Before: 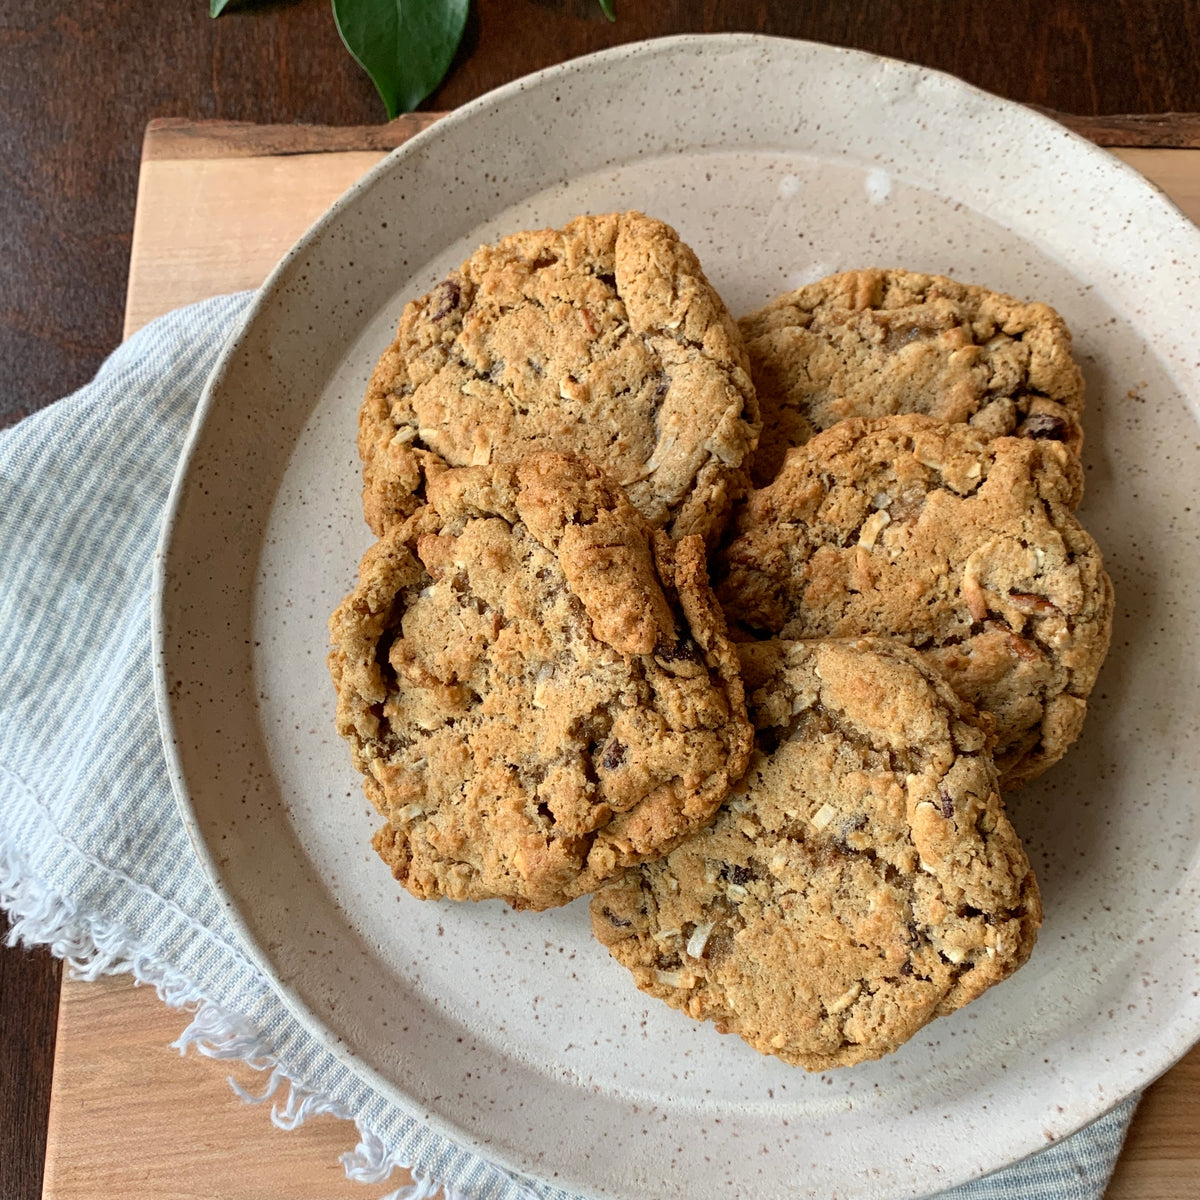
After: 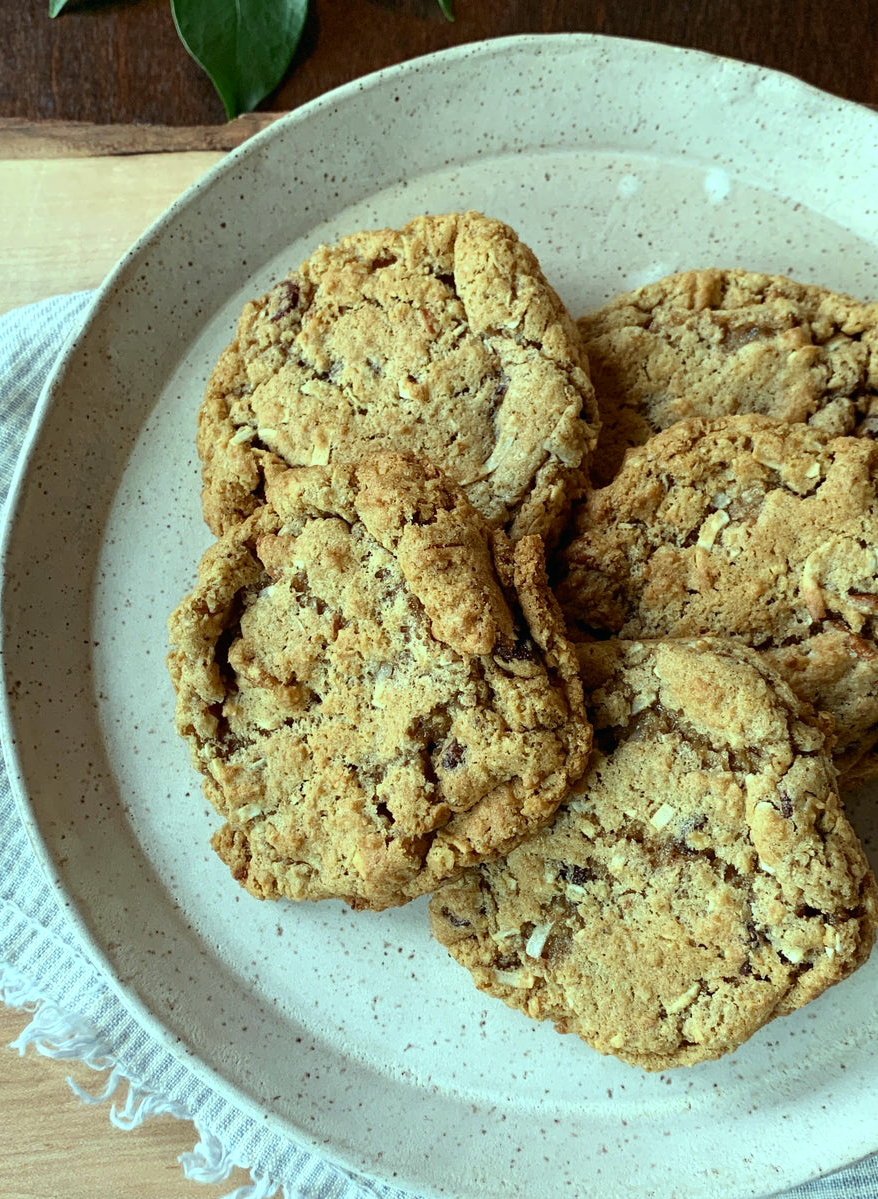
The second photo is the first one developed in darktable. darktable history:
color balance: mode lift, gamma, gain (sRGB), lift [0.997, 0.979, 1.021, 1.011], gamma [1, 1.084, 0.916, 0.998], gain [1, 0.87, 1.13, 1.101], contrast 4.55%, contrast fulcrum 38.24%, output saturation 104.09%
tone curve: curves: ch0 [(0, 0) (0.08, 0.069) (0.4, 0.391) (0.6, 0.609) (0.92, 0.93) (1, 1)], color space Lab, independent channels, preserve colors none
crop: left 13.443%, right 13.31%
